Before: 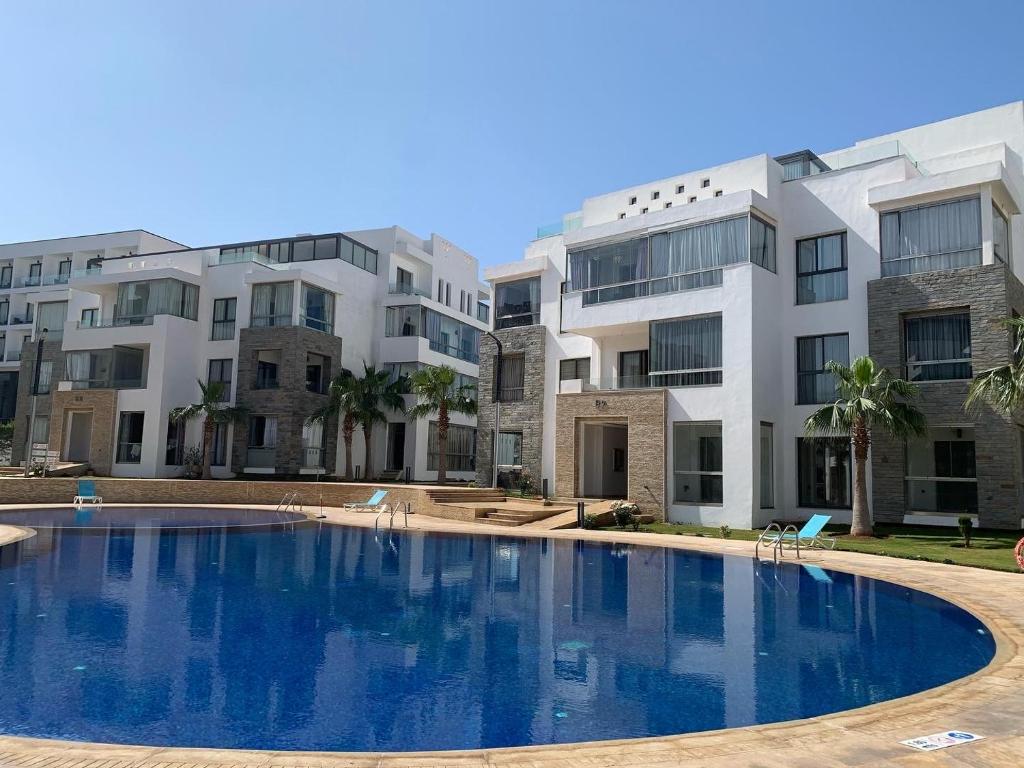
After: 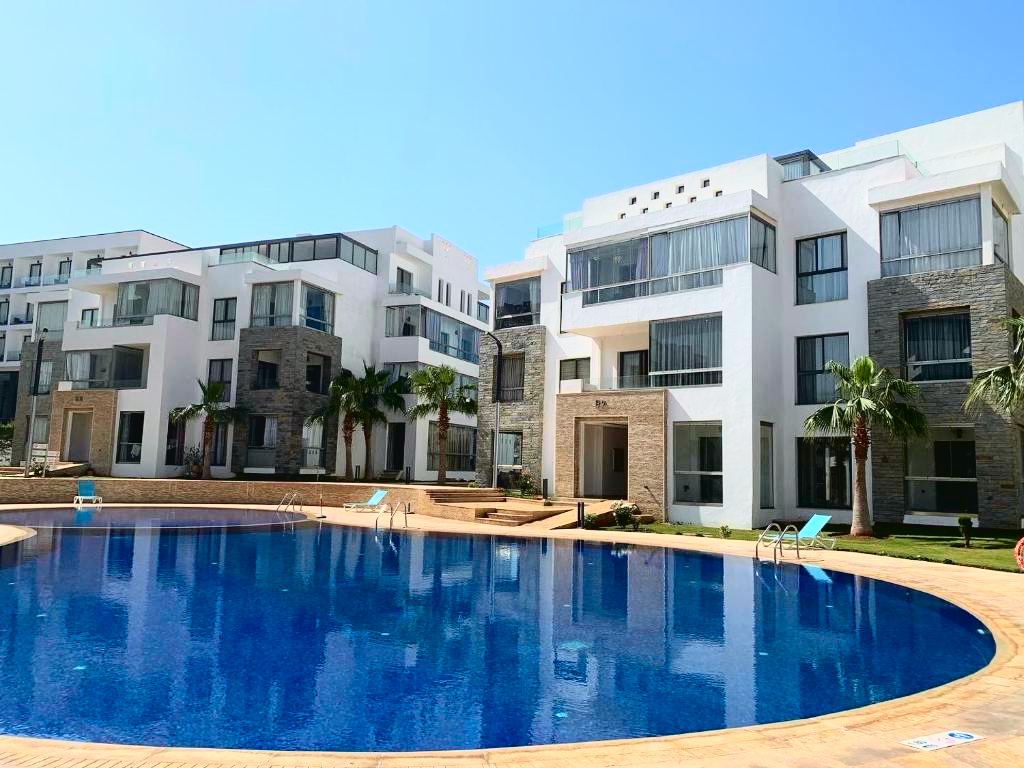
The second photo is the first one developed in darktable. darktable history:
tone curve: curves: ch0 [(0.003, 0.032) (0.037, 0.037) (0.142, 0.117) (0.279, 0.311) (0.405, 0.49) (0.526, 0.651) (0.722, 0.857) (0.875, 0.946) (1, 0.98)]; ch1 [(0, 0) (0.305, 0.325) (0.453, 0.437) (0.482, 0.473) (0.501, 0.498) (0.515, 0.523) (0.559, 0.591) (0.6, 0.659) (0.656, 0.71) (1, 1)]; ch2 [(0, 0) (0.323, 0.277) (0.424, 0.396) (0.479, 0.484) (0.499, 0.502) (0.515, 0.537) (0.564, 0.595) (0.644, 0.703) (0.742, 0.803) (1, 1)], color space Lab, independent channels, preserve colors none
